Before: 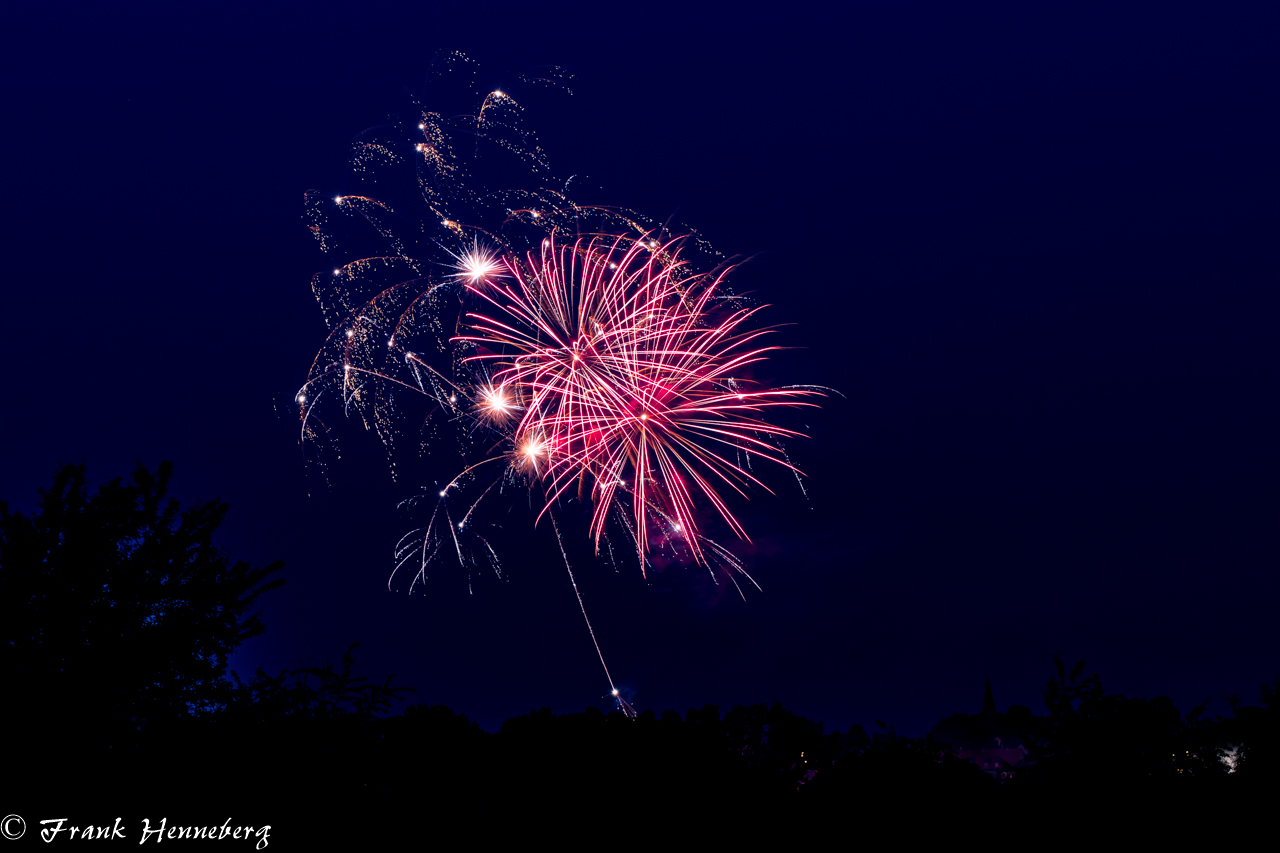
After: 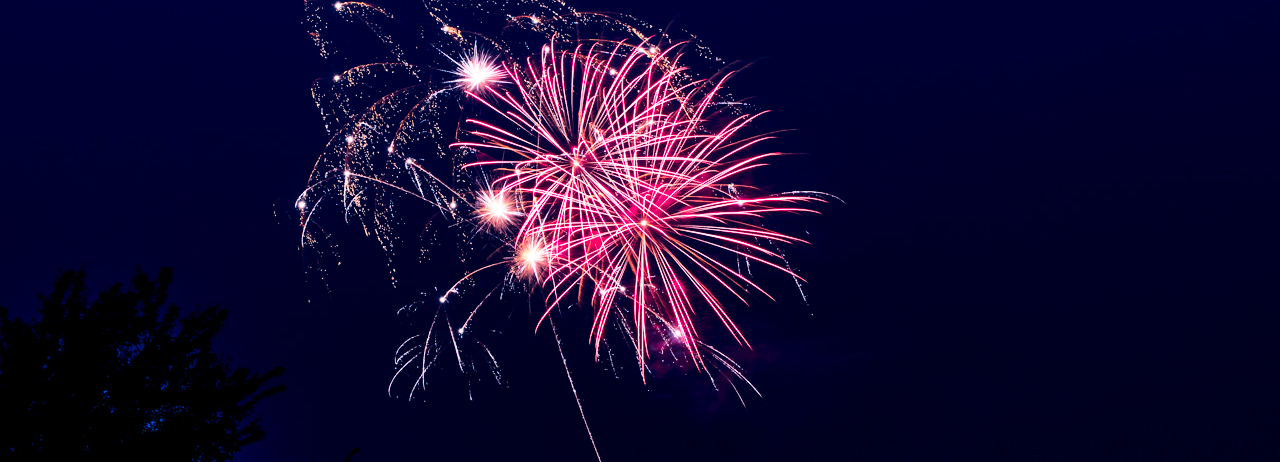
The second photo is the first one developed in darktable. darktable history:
crop and rotate: top 22.934%, bottom 22.875%
tone equalizer: smoothing diameter 24.93%, edges refinement/feathering 6, preserve details guided filter
base curve: curves: ch0 [(0, 0) (0.028, 0.03) (0.121, 0.232) (0.46, 0.748) (0.859, 0.968) (1, 1)]
